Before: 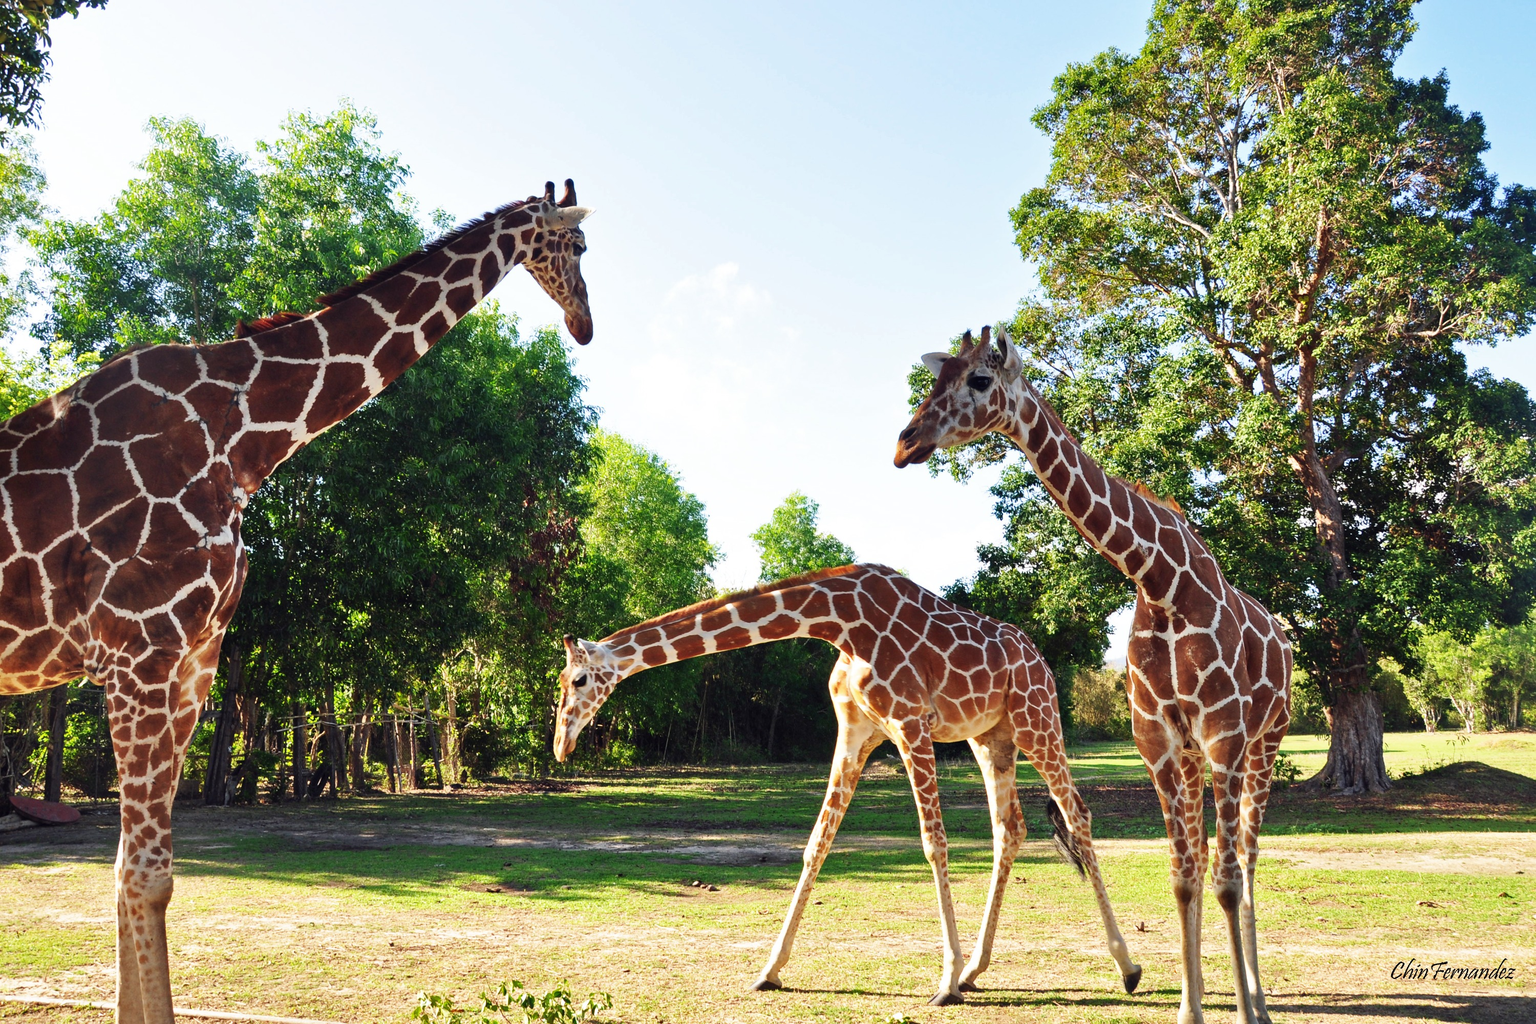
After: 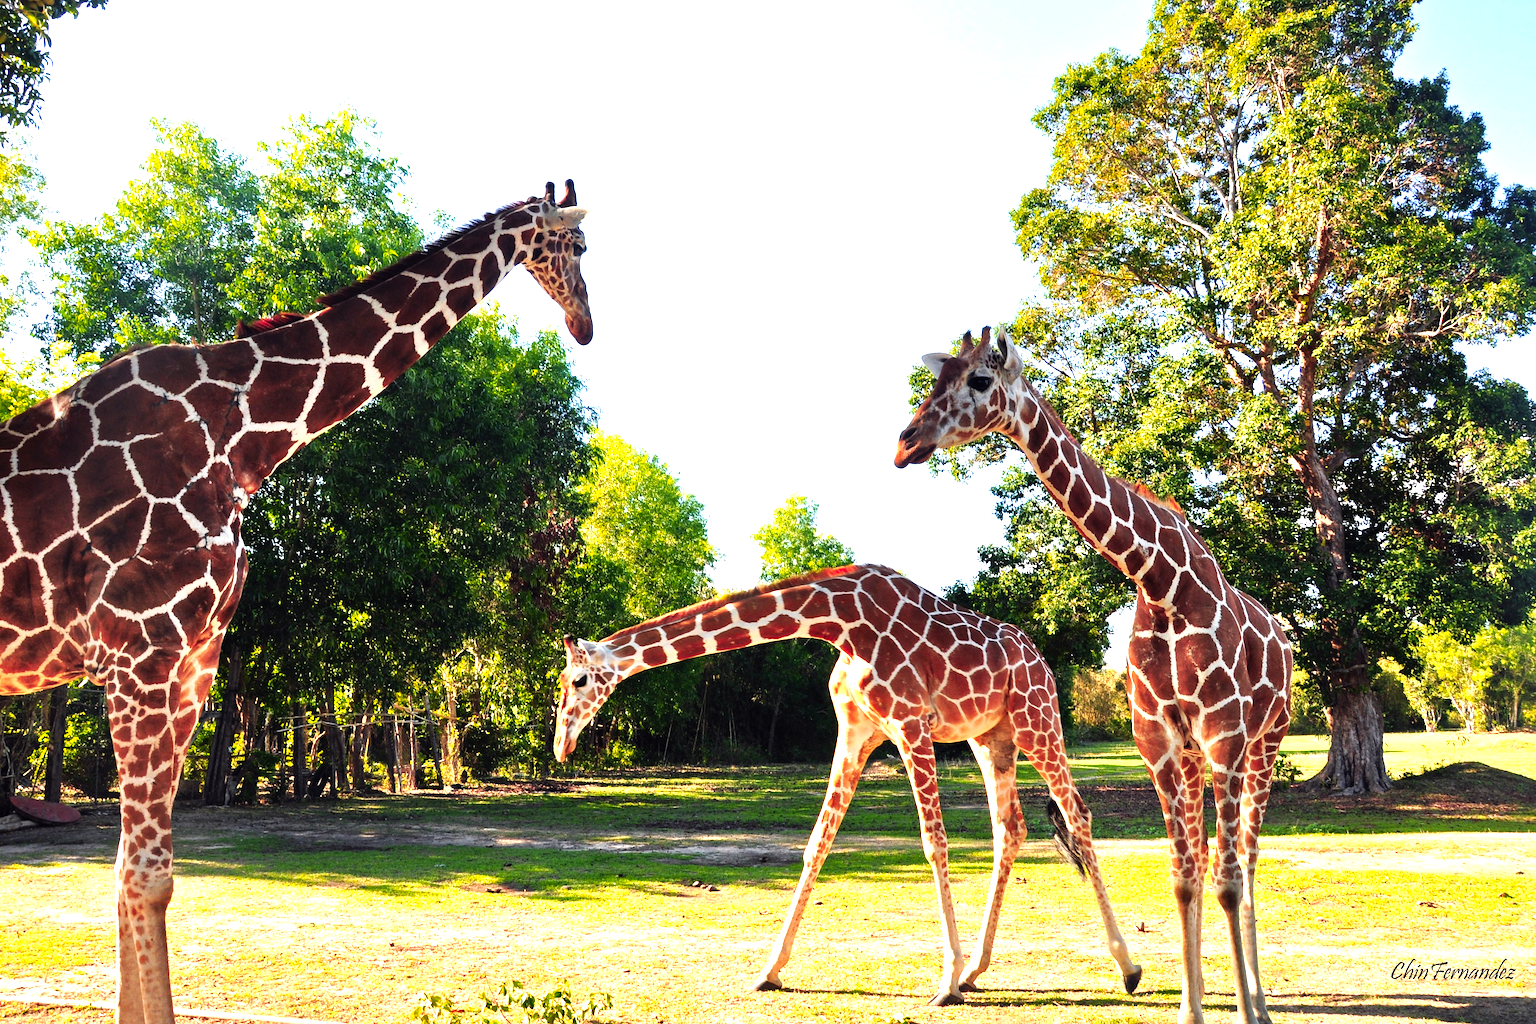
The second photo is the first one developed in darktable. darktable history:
tone equalizer: -8 EV -0.782 EV, -7 EV -0.733 EV, -6 EV -0.606 EV, -5 EV -0.422 EV, -3 EV 0.387 EV, -2 EV 0.6 EV, -1 EV 0.694 EV, +0 EV 0.731 EV
color zones: curves: ch1 [(0.24, 0.629) (0.75, 0.5)]; ch2 [(0.255, 0.454) (0.745, 0.491)]
